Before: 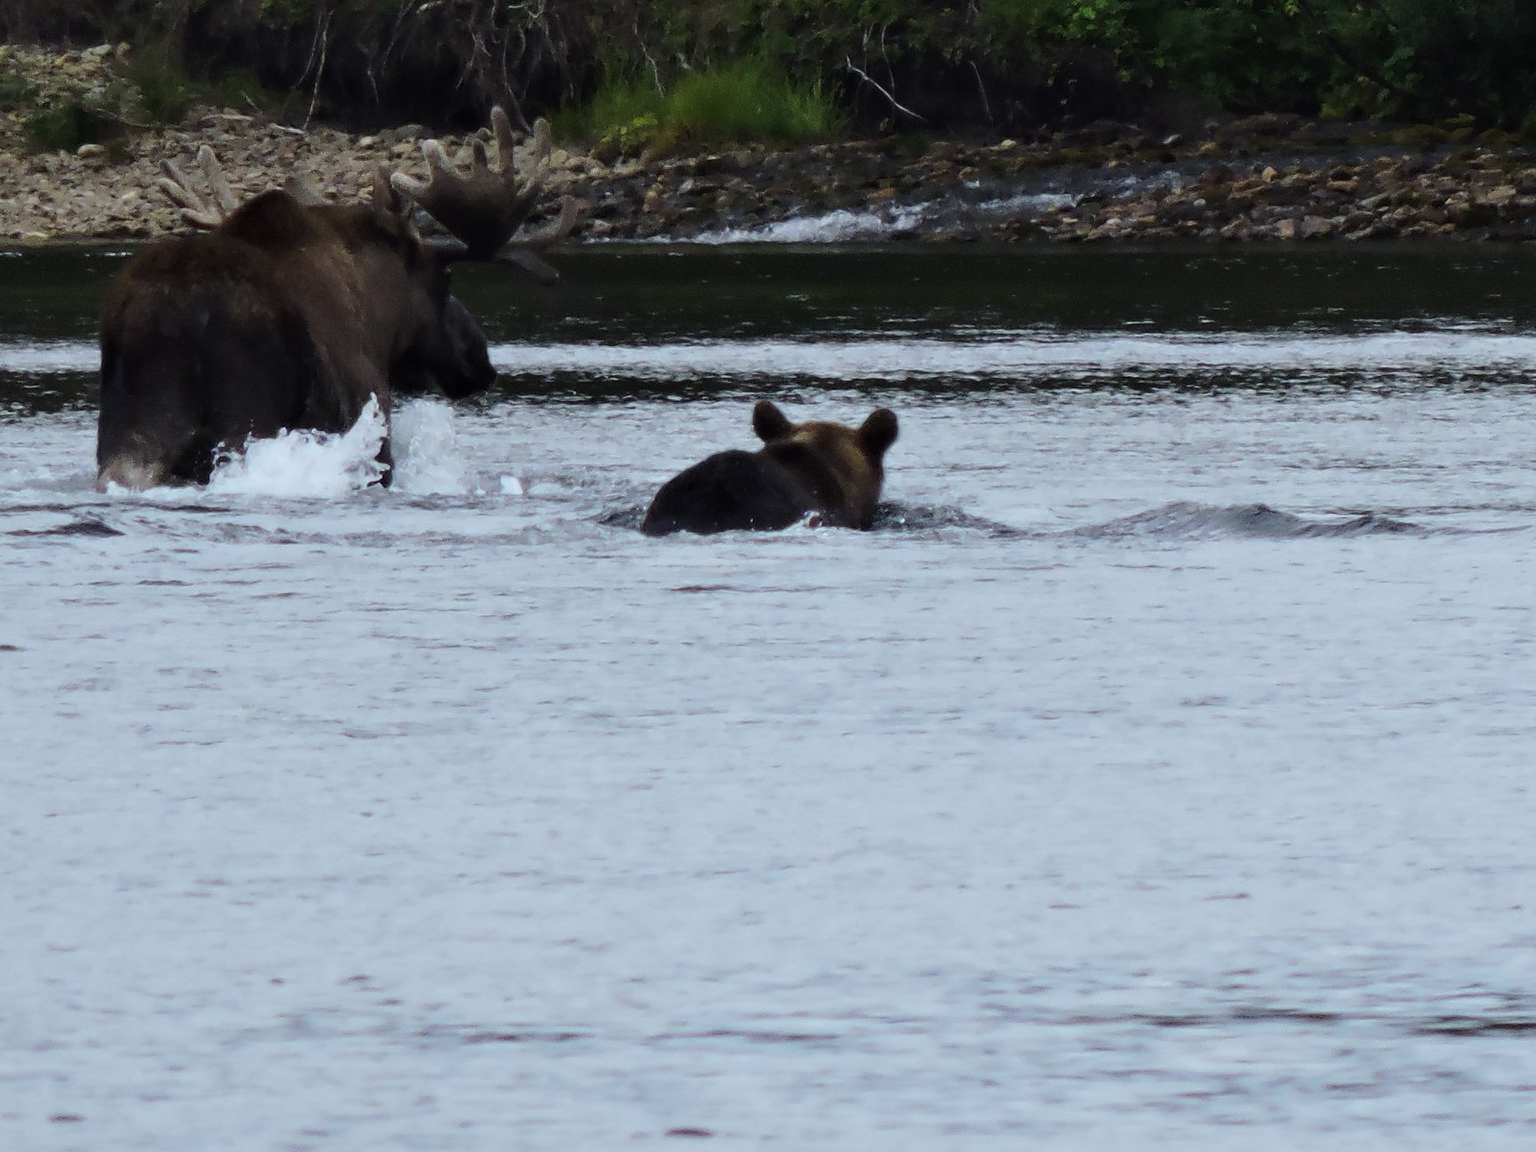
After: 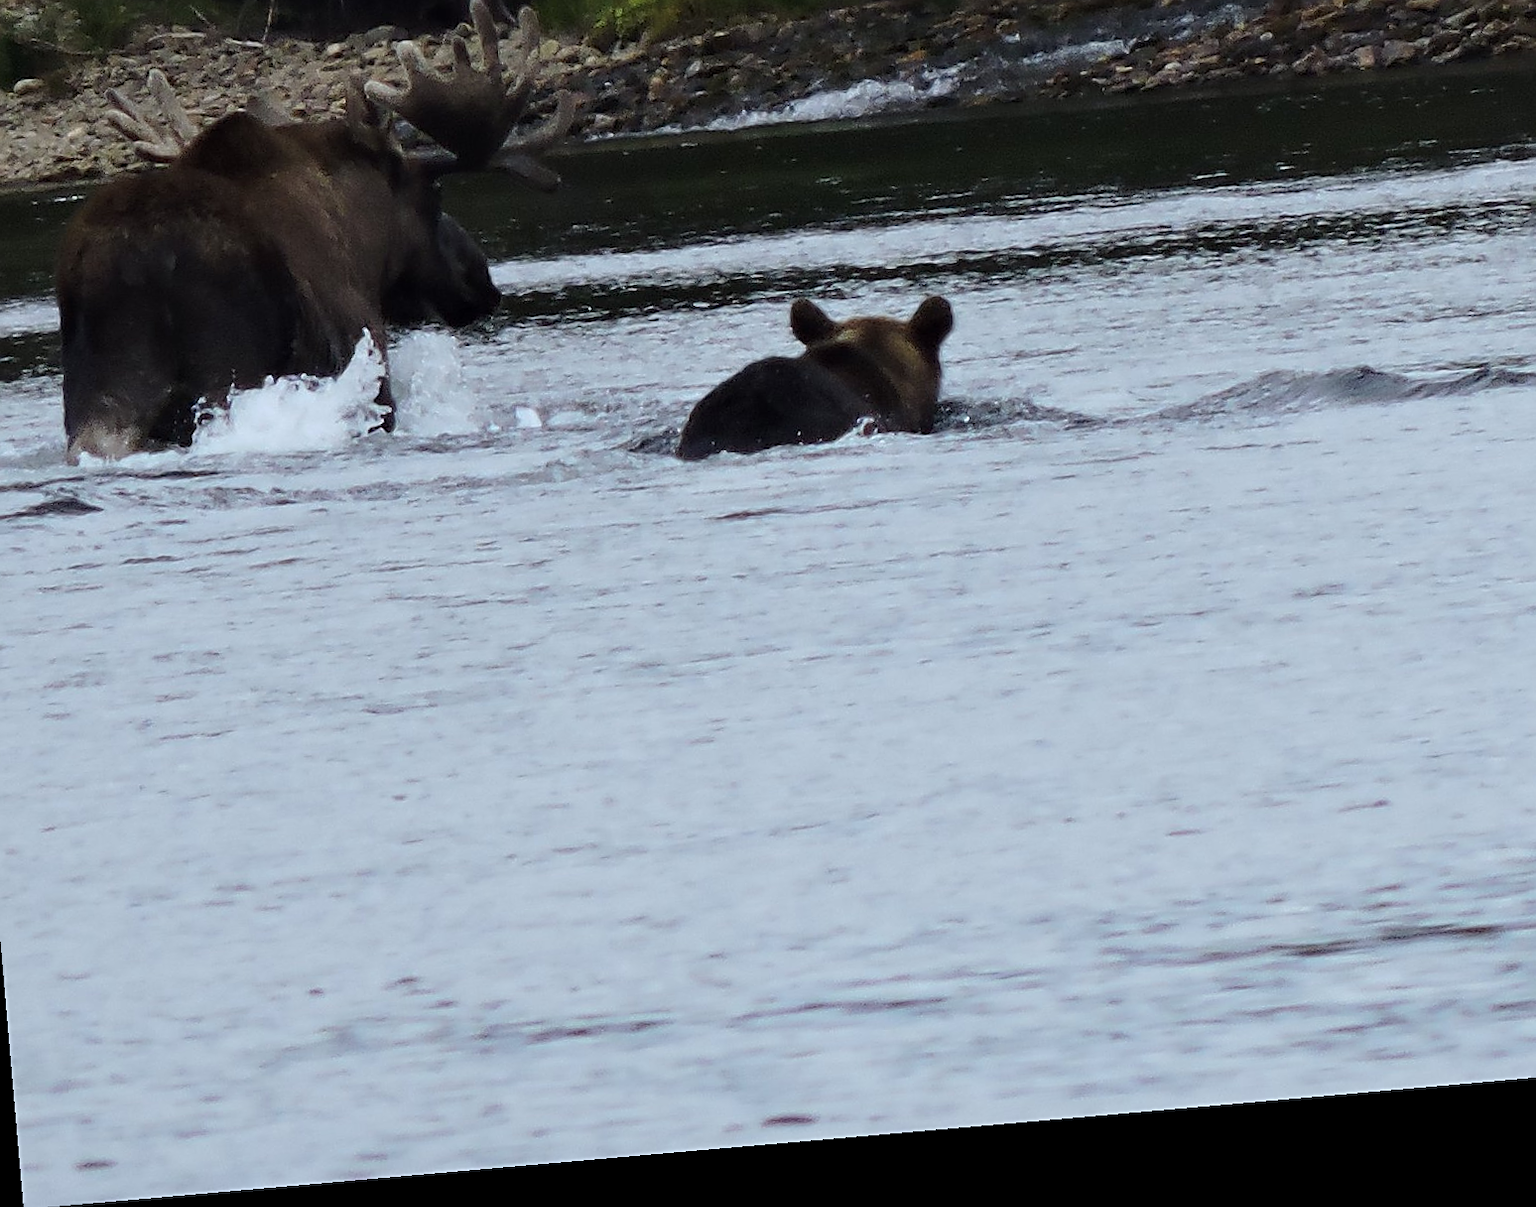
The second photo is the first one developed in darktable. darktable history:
rotate and perspective: rotation -4.98°, automatic cropping off
sharpen: on, module defaults
crop and rotate: left 4.842%, top 15.51%, right 10.668%
